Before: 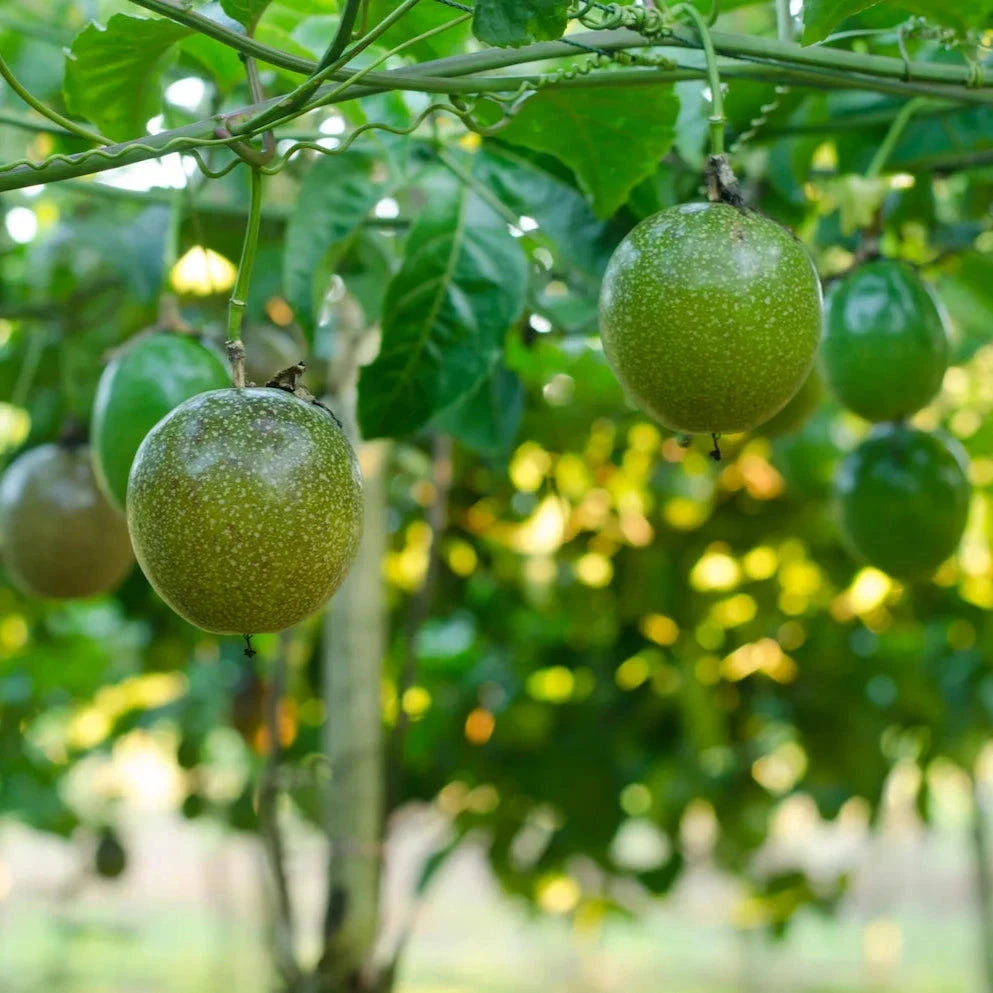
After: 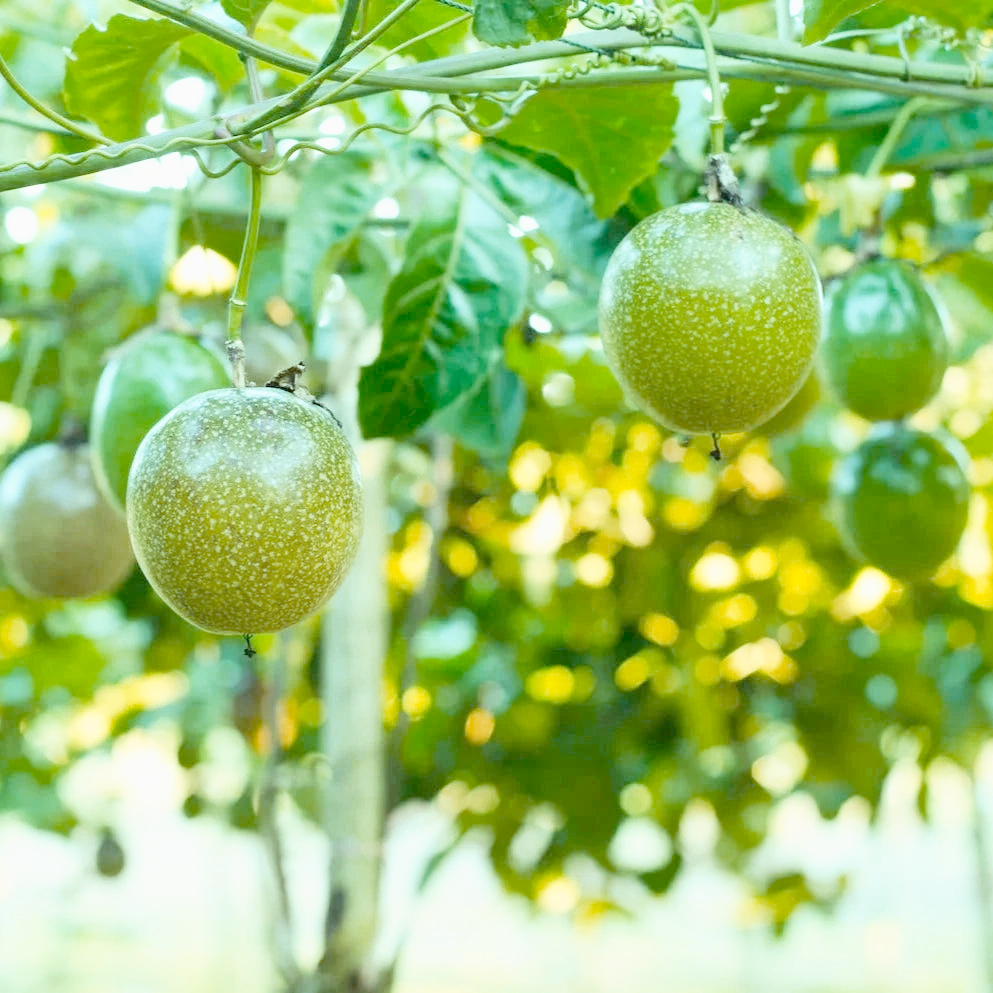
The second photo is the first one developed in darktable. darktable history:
tone curve: curves: ch0 [(0, 0) (0.003, 0) (0.011, 0.001) (0.025, 0.002) (0.044, 0.004) (0.069, 0.006) (0.1, 0.009) (0.136, 0.03) (0.177, 0.076) (0.224, 0.13) (0.277, 0.202) (0.335, 0.28) (0.399, 0.367) (0.468, 0.46) (0.543, 0.562) (0.623, 0.67) (0.709, 0.787) (0.801, 0.889) (0.898, 0.972) (1, 1)], preserve colors none
color look up table: target L [88.65, 79.4, 65.04, 58.12, 45.58, 32.59, 198.18, 92.94, 90.12, 75.64, 72.51, 80.52, 67.4, 66.01, 66.28, 58.12, 51.26, 53.69, 49.95, 39.04, 30.03, 85.98, 81.12, 81.06, 74.93, 67.08, 55.15, 52.84, 52.5, 51.82, 45.19, 34.95, 26.14, 23.81, 25.52, 20.77, 17.7, 13.77, 11.66, 10.51, 81.61, 81.69, 81.15, 81.42, 81.27, 69.33, 62.3, 50.03, 45.21], target a [-11.62, -8.873, -20.49, -40.24, -34.73, -11.75, 0, -0.001, -11.29, 4.475, 2.396, -5.128, 25.56, 15.74, 8.823, 27.37, 38.8, 35.2, 35.62, 34.89, 9.14, -10.42, -5.559, -9.073, -7.2, -6.085, 1.574, 32.03, 18.17, -4.378, -2.64, 10.43, -0.665, 11.87, 16.57, -1.342, -0.186, 1.235, 1.774, 4.281, -10.97, -15.77, -13.86, -11.03, -12.45, -29.56, -23.17, -15.36, -7.187], target b [-1.857, -2.492, 50.02, 25.23, 26.72, 15.02, 0.001, 0.005, -1.91, 66.68, 63.77, -1.957, 53.36, 57.57, 9.622, 48.47, 23.01, -5.82, 14.35, 21.35, 9.214, -3.001, -2.945, -2.699, -1.631, -1.703, -25.48, -15.57, -30.71, -49.87, -2.05, -49.76, -4.23, -16.32, -46.53, -1.595, -5.595, -6.378, -5.808, -6.817, -2.693, -7.106, -4.705, -5.065, -8.953, -4.275, -30.72, -29.97, -25.41], num patches 49
